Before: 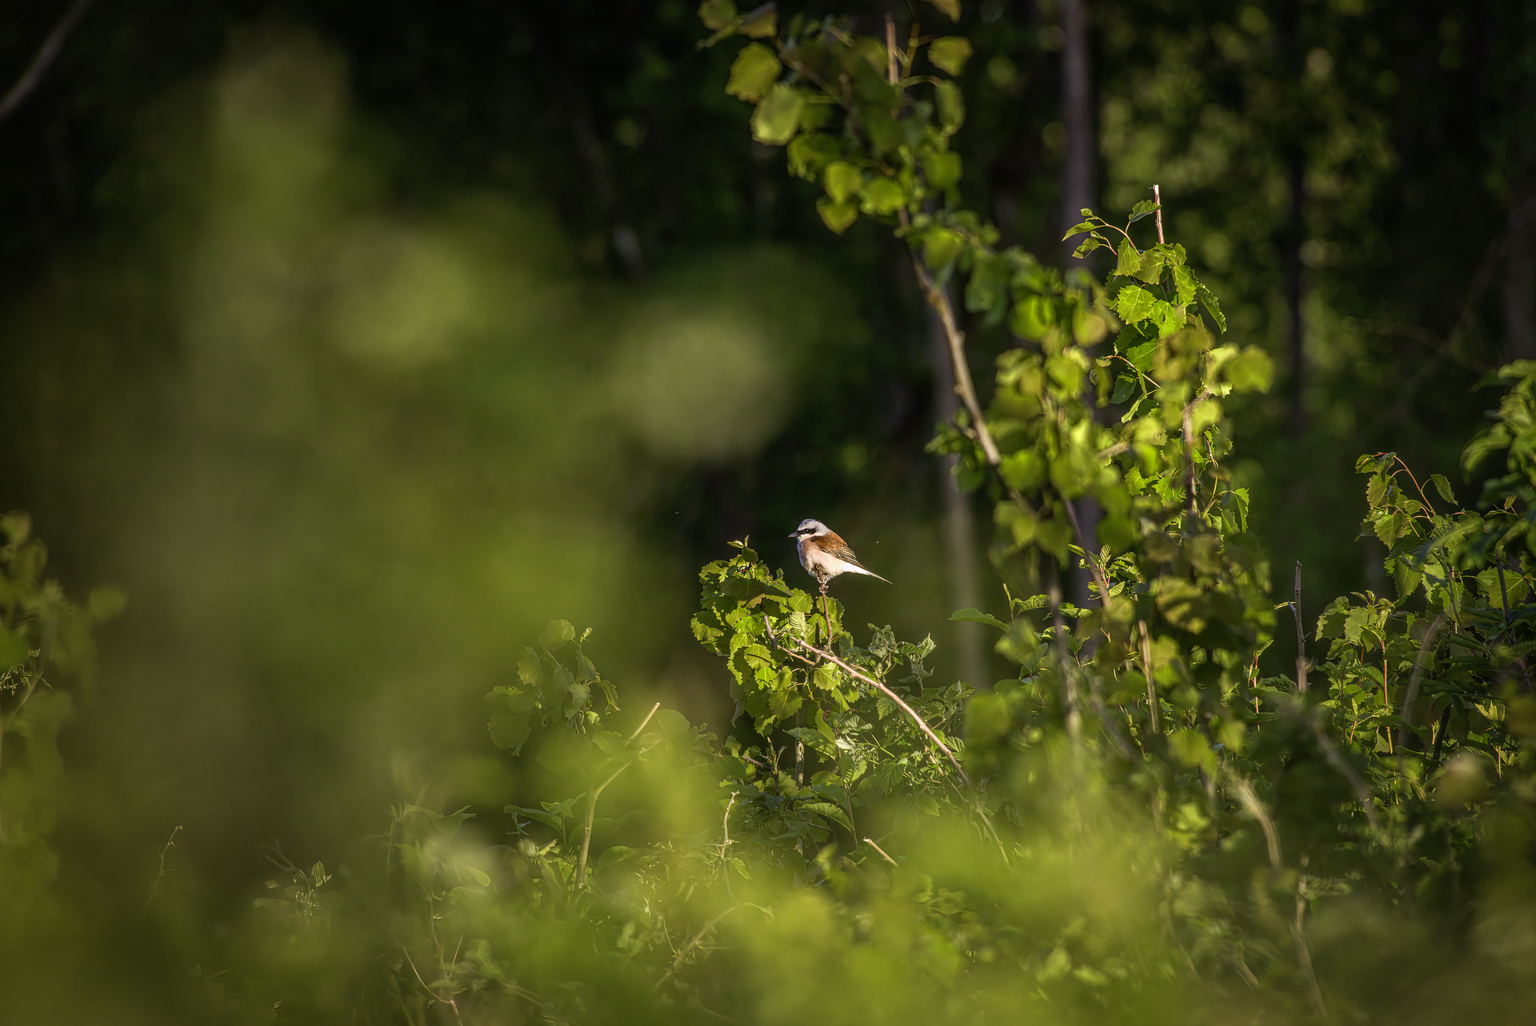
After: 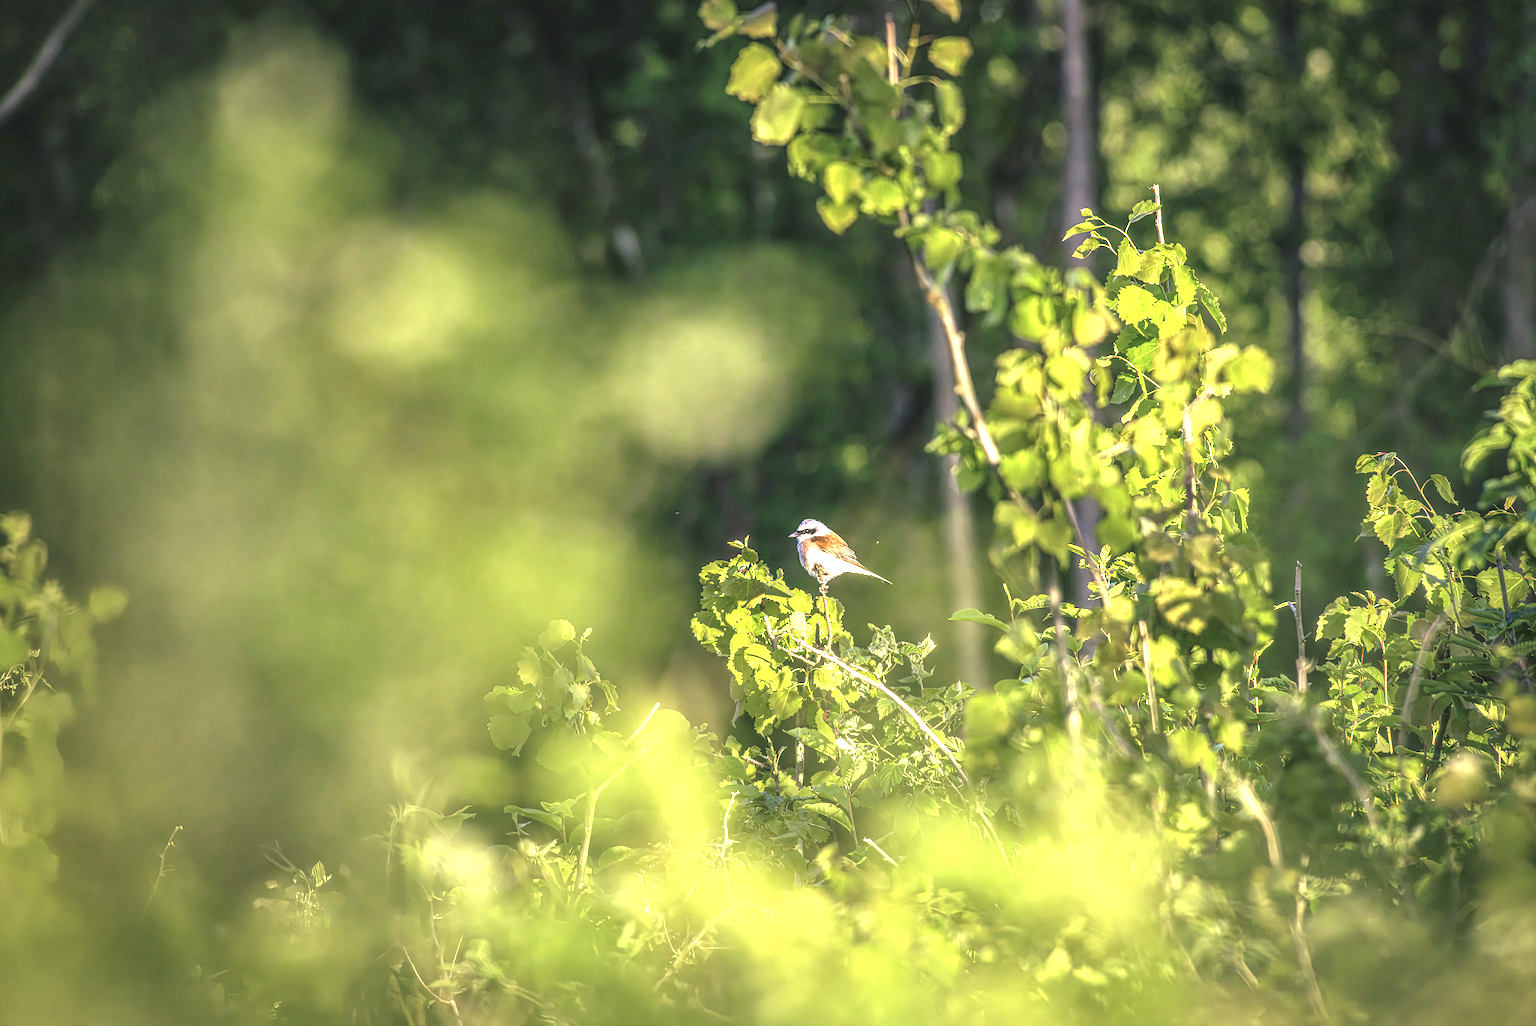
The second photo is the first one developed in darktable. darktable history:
contrast brightness saturation: contrast -0.132, brightness 0.052, saturation -0.137
color balance rgb: shadows lift › chroma 5.683%, shadows lift › hue 239.88°, highlights gain › luminance 14.855%, linear chroma grading › global chroma 0.296%, perceptual saturation grading › global saturation -3.958%, perceptual saturation grading › shadows -2.398%, global vibrance 9.884%
exposure: exposure 1.997 EV, compensate highlight preservation false
local contrast: on, module defaults
